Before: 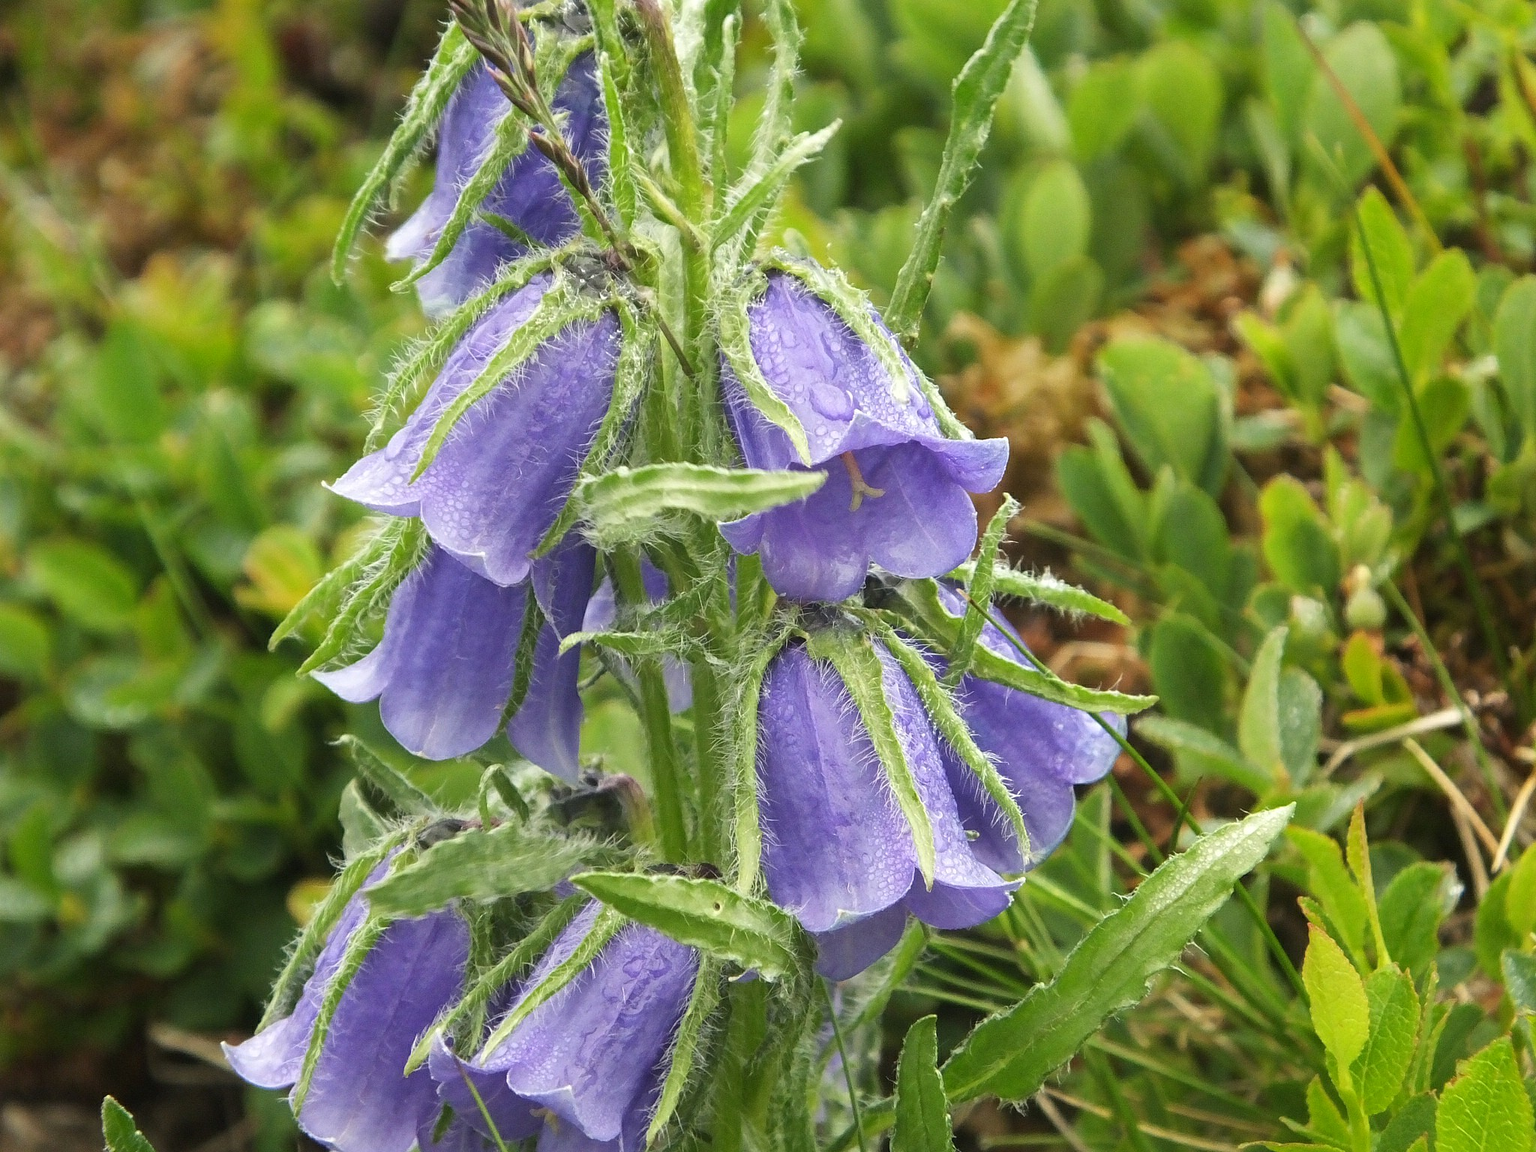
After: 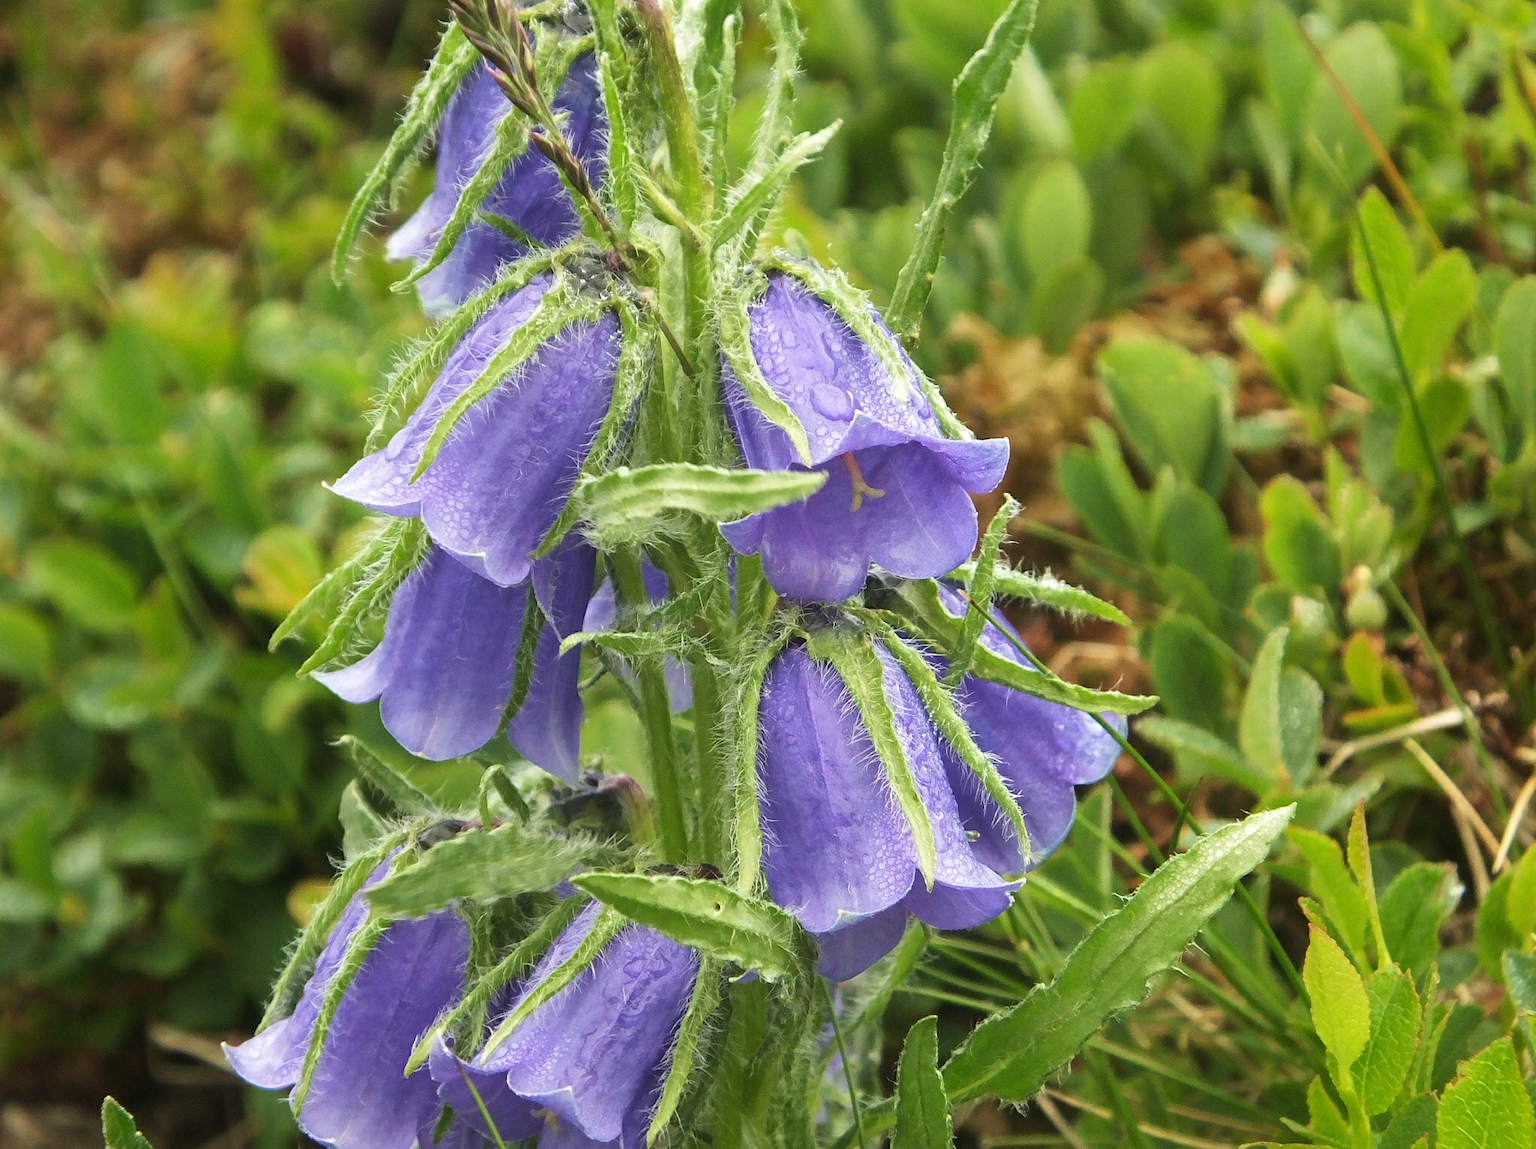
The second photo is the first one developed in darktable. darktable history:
crop: top 0.033%, bottom 0.163%
velvia: on, module defaults
